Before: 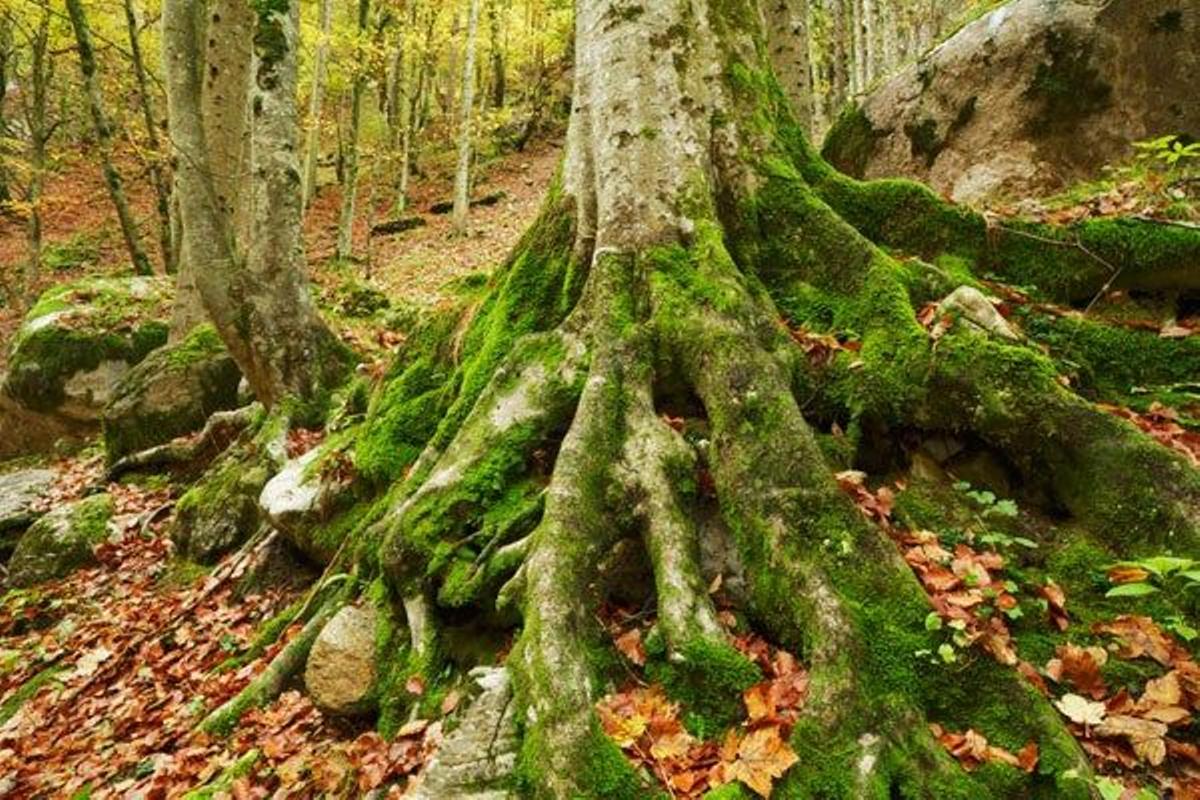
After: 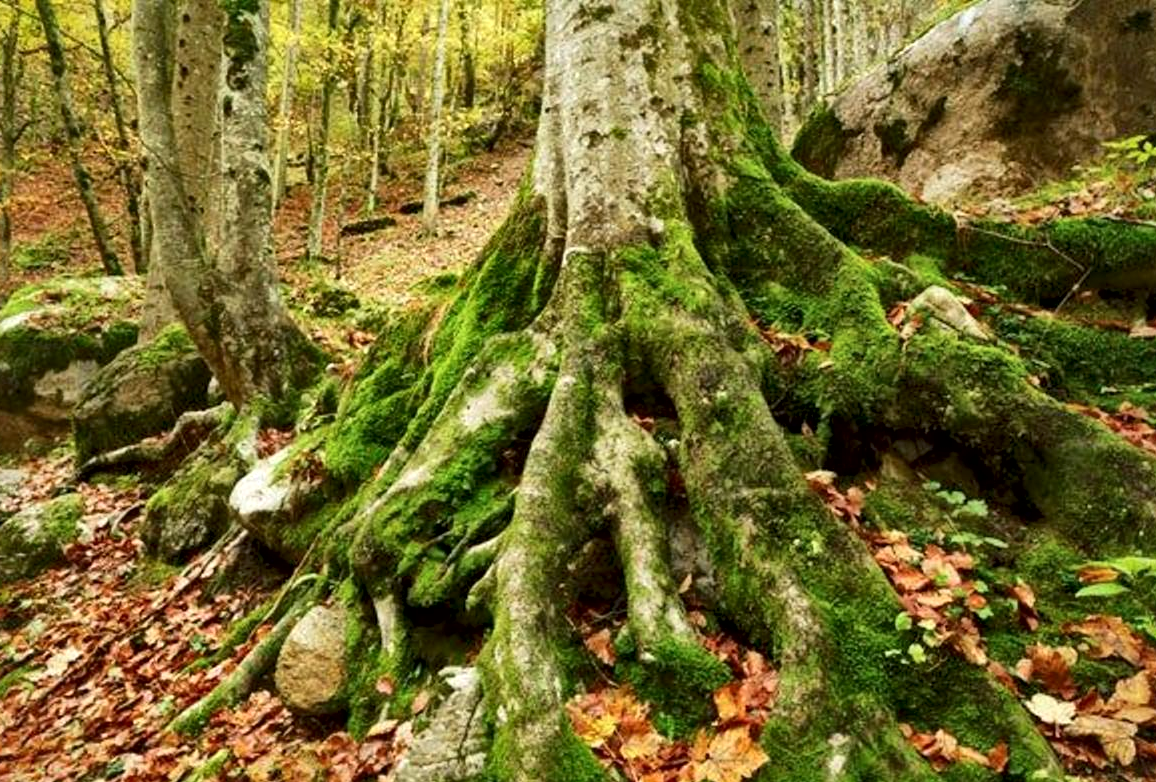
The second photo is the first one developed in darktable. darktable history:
crop and rotate: left 2.536%, right 1.107%, bottom 2.246%
local contrast: mode bilateral grid, contrast 25, coarseness 60, detail 151%, midtone range 0.2
